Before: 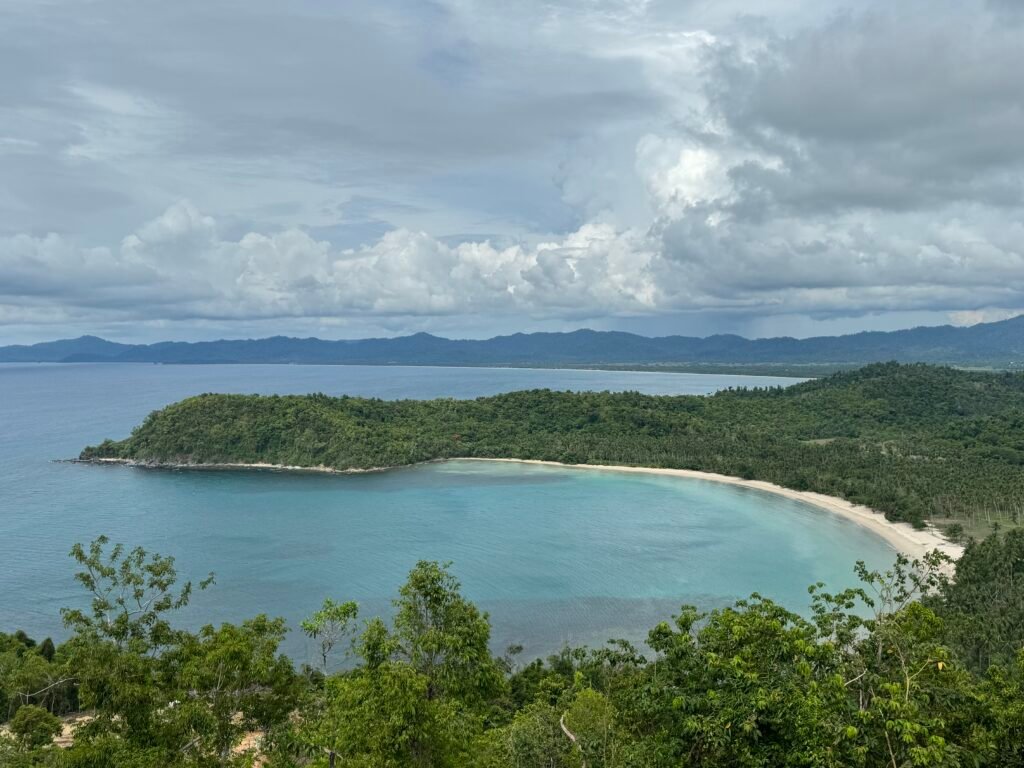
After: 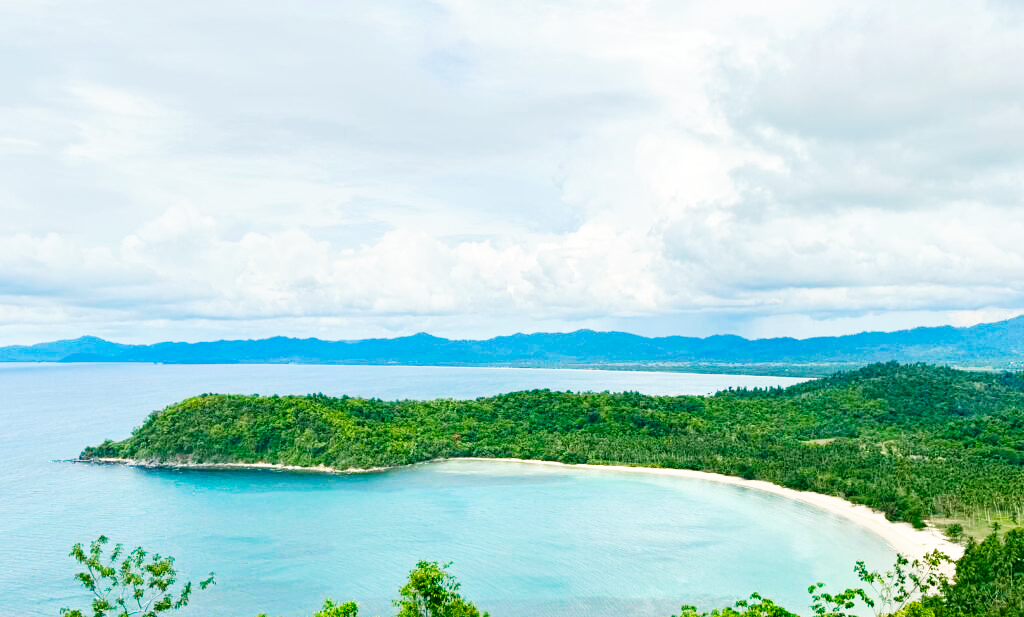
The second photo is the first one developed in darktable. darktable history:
contrast brightness saturation: contrast 0.035, saturation 0.154
crop: bottom 19.626%
base curve: curves: ch0 [(0, 0) (0.007, 0.004) (0.027, 0.03) (0.046, 0.07) (0.207, 0.54) (0.442, 0.872) (0.673, 0.972) (1, 1)], preserve colors none
color balance rgb: shadows lift › chroma 2.045%, shadows lift › hue 221.91°, highlights gain › chroma 2.02%, highlights gain › hue 73.17°, perceptual saturation grading › global saturation 43.698%, perceptual saturation grading › highlights -50.549%, perceptual saturation grading › shadows 30.374%, global vibrance 0.628%
